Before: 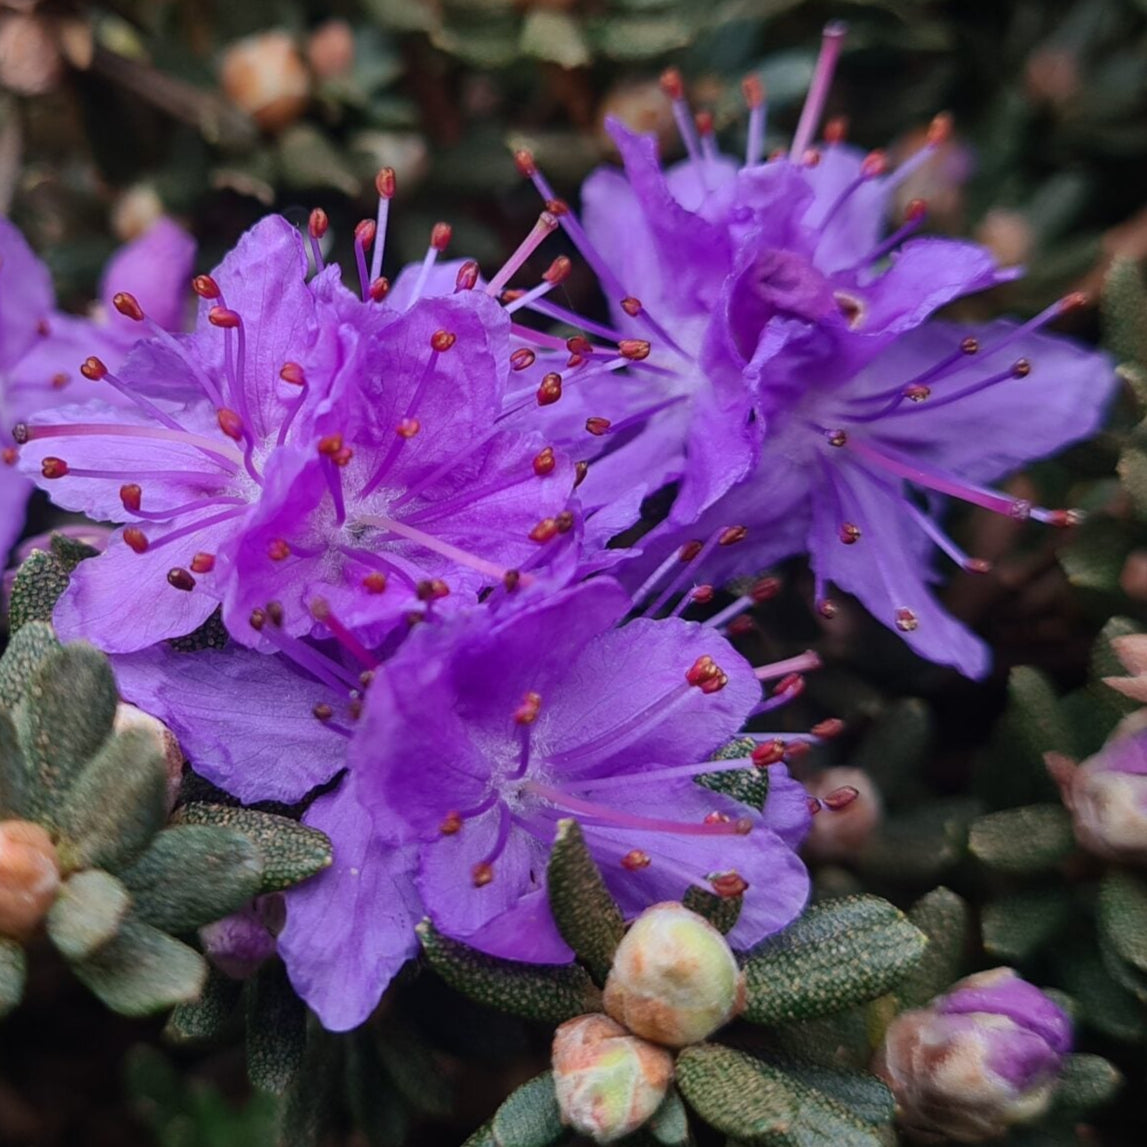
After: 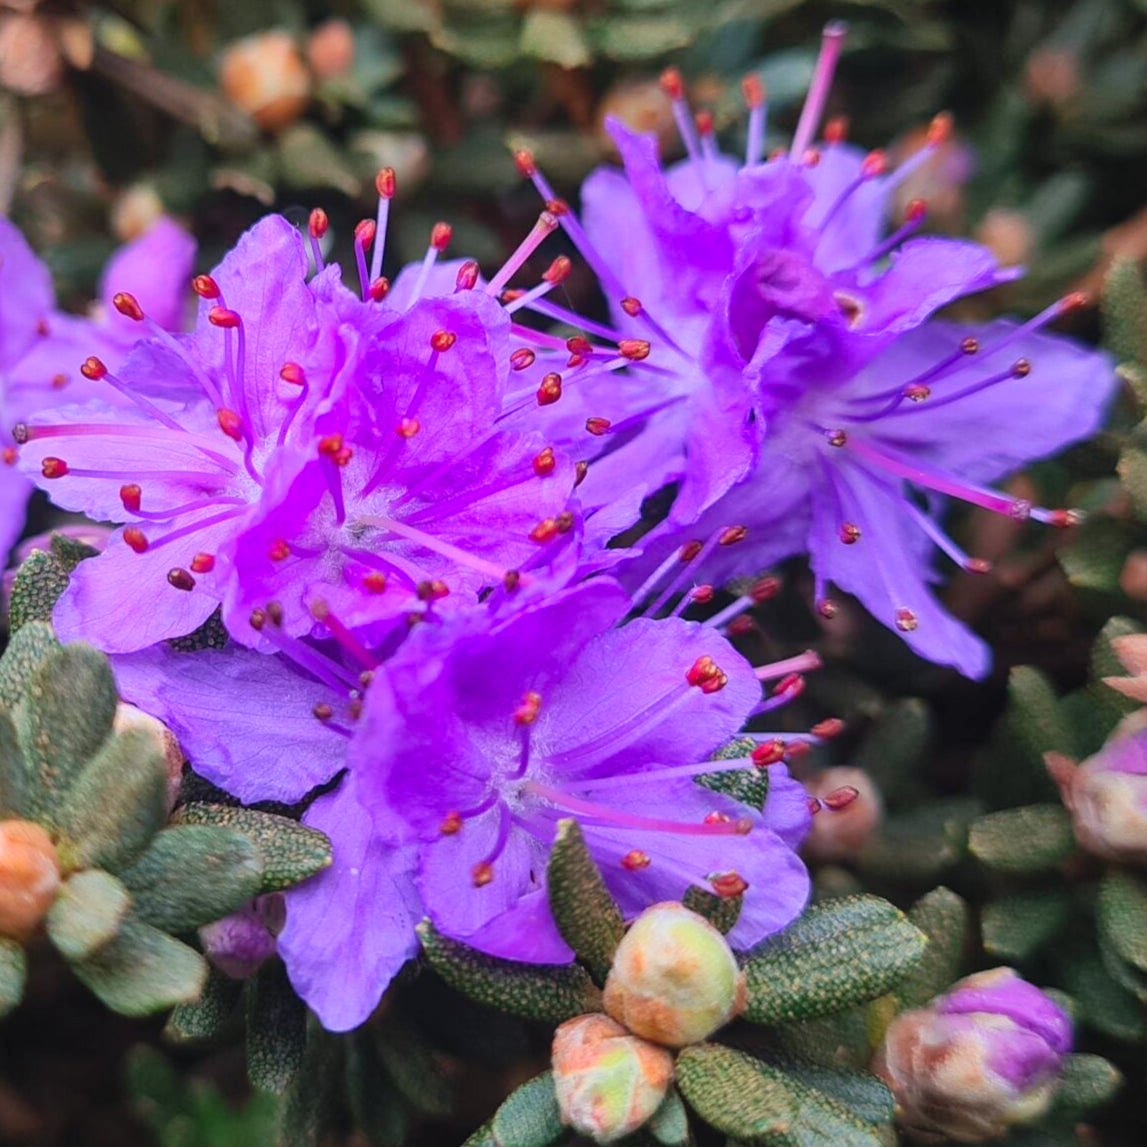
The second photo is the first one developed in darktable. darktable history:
contrast brightness saturation: contrast 0.07, brightness 0.18, saturation 0.4
